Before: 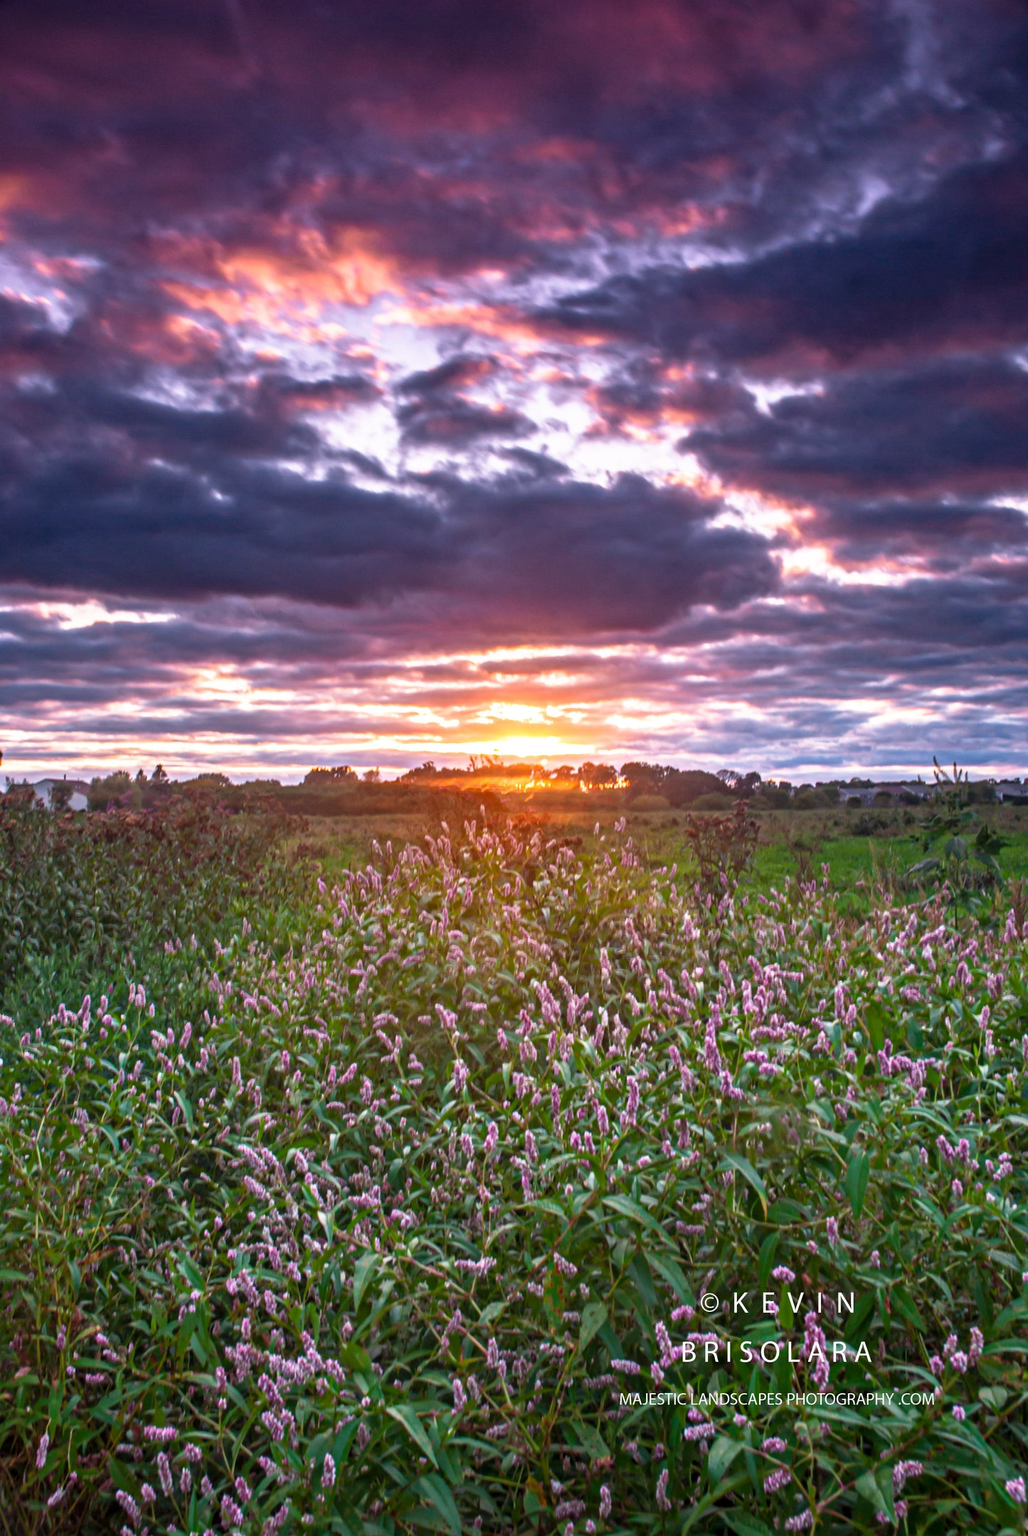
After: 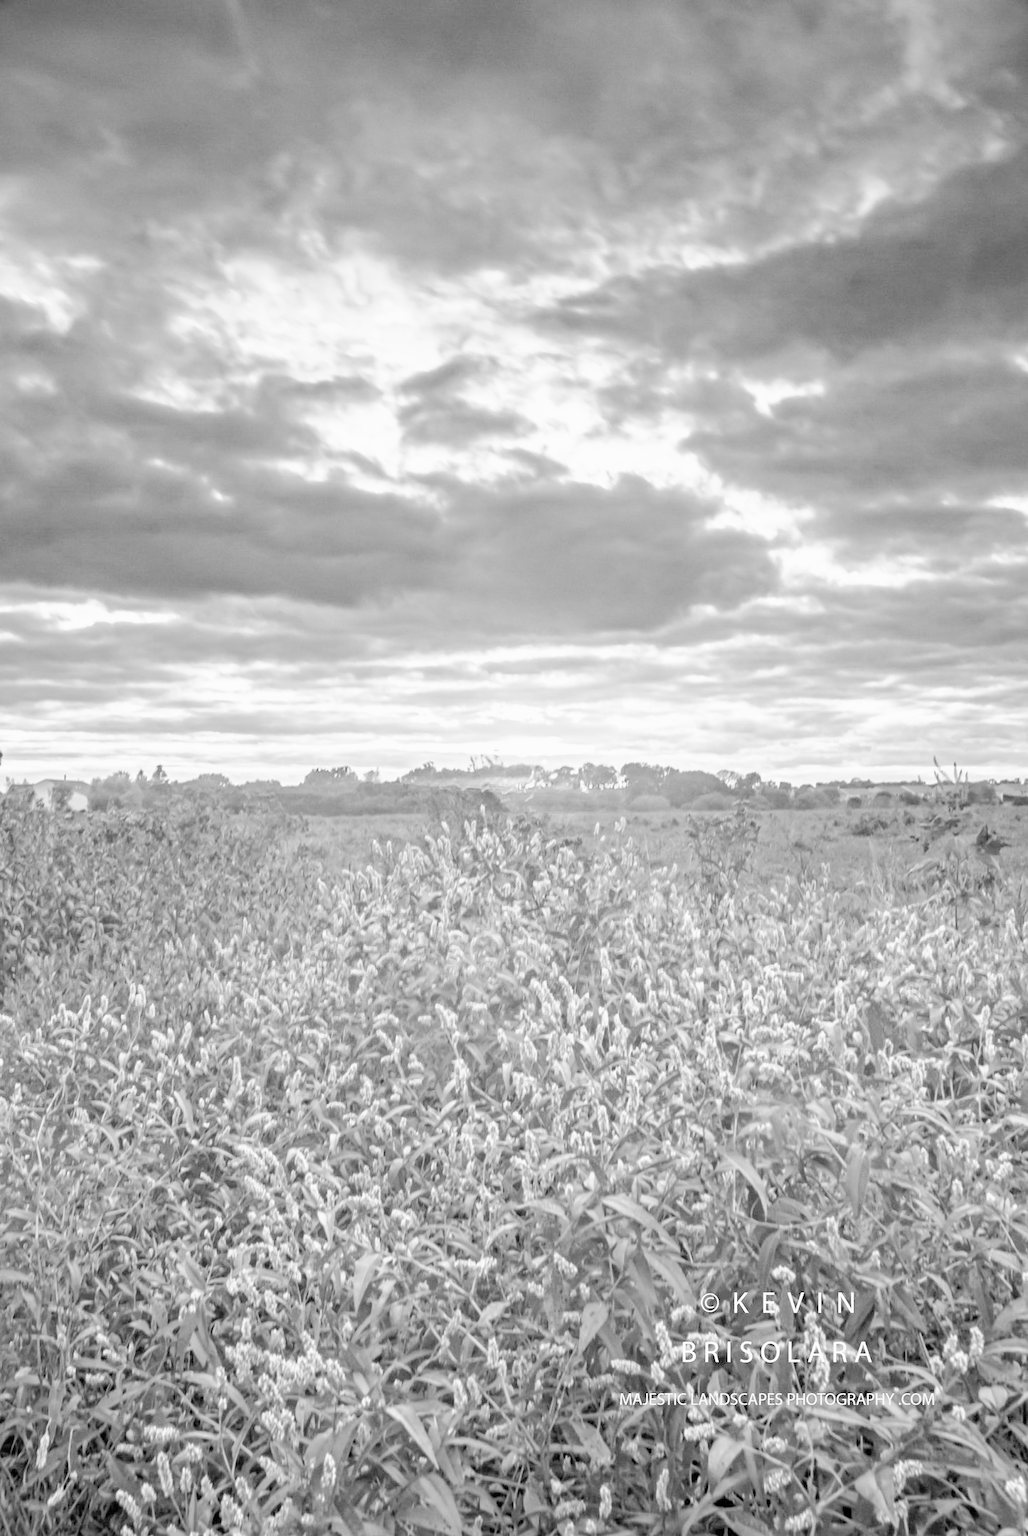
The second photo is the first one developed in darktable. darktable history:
tone curve: curves: ch0 [(0, 0) (0.003, 0) (0.011, 0.001) (0.025, 0.003) (0.044, 0.005) (0.069, 0.013) (0.1, 0.024) (0.136, 0.04) (0.177, 0.087) (0.224, 0.148) (0.277, 0.238) (0.335, 0.335) (0.399, 0.43) (0.468, 0.524) (0.543, 0.621) (0.623, 0.712) (0.709, 0.788) (0.801, 0.867) (0.898, 0.947) (1, 1)], preserve colors none
color look up table: target L [92.16, 84.34, 63.66, 68.78, 56.4, 75.47, 59.13, 68.78, 62.54, 57.4, 48.84, 36.15, 31.34, 26.77, 5.063, 200.73, 81.24, 61.86, 81.64, 51.85, 47.34, 46.75, 40.52, 41.7, 45.56, 29.09, 21.95, 22.19, 87.37, 86.99, 71.73, 74.65, 63.22, 63.22, 51.85, 65.39, 42.89, 52.76, 39.93, 53.07, 39.93, 39.93, 18.21, 19.49, 79.61, 81.24, 63.66, 54.89, 32.11], target a [-0.005, 0 ×6, 0.001, 0, 0, 0.001 ×5, 0 ×5, 0.001 ×9, 0 ×4, 0.012, 0.001, 0, 0.001 ×4, 0.002, 0.001, 0.001, 0.001, 0, 0.001, 0, 0.002, 0.001], target b [0.044, 0.003, 0.005, 0.004, -0.002, 0.004, 0, 0.003, 0, 0, -0.004 ×4, -0.002, -0.001, 0.004, 0, 0.004, -0.002, -0.003 ×5, -0.005, -0.005, -0.005, 0.002, 0.003, 0.004, 0.004, 0, -0.007, -0.002, 0.005, -0.003, -0.002, -0.003, -0.002, -0.004, -0.003, -0.003, -0.003, 0.004, 0.003, 0.005, -0.003, -0.004], num patches 49
